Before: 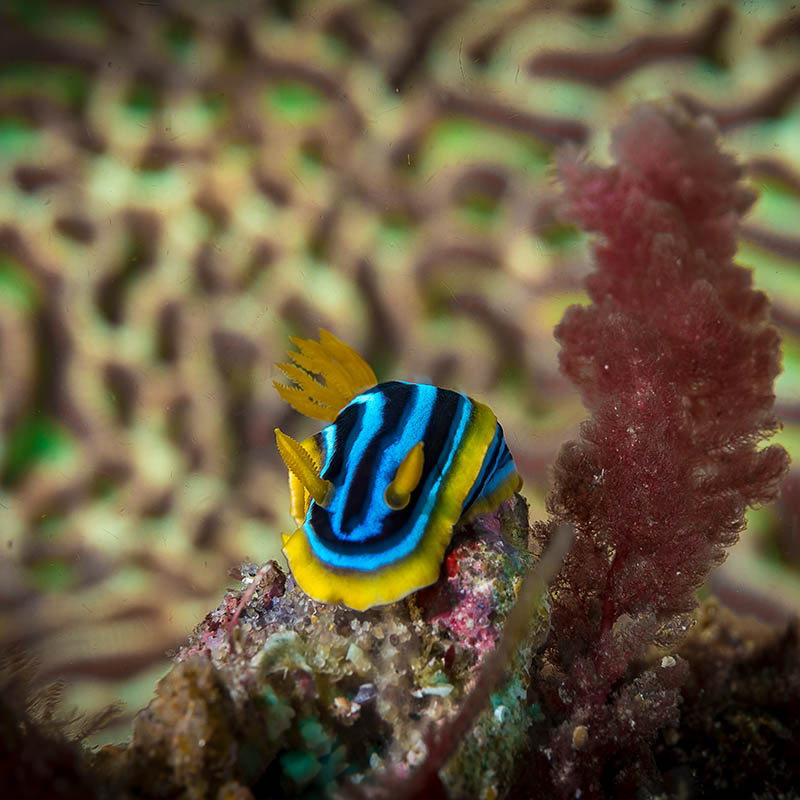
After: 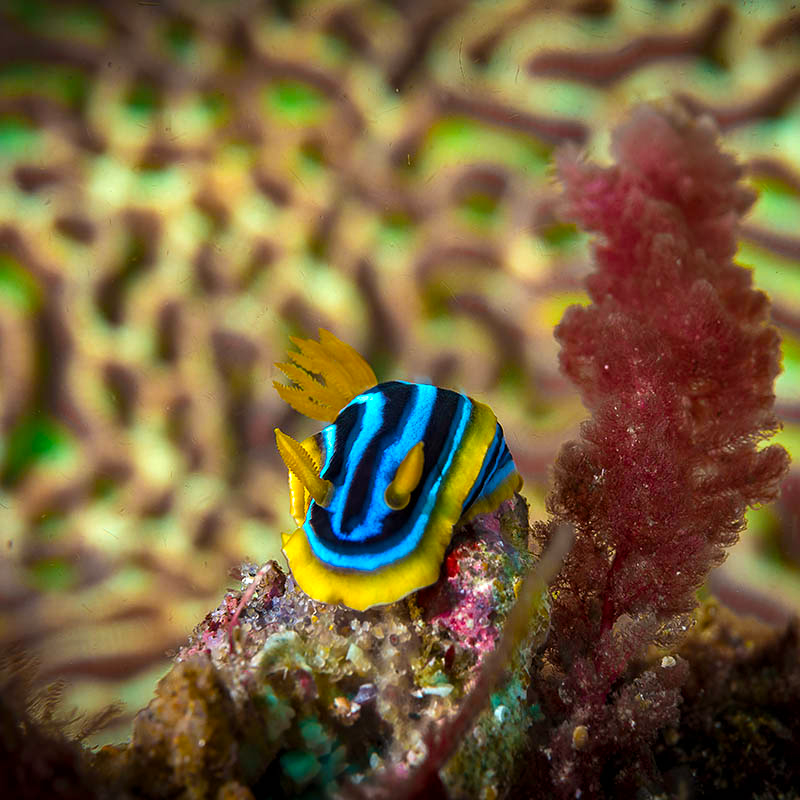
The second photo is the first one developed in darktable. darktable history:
color balance rgb: power › chroma 0.301%, power › hue 22.41°, linear chroma grading › global chroma -15.978%, perceptual saturation grading › global saturation 42.098%, perceptual brilliance grading › global brilliance 11.502%, global vibrance 20%
